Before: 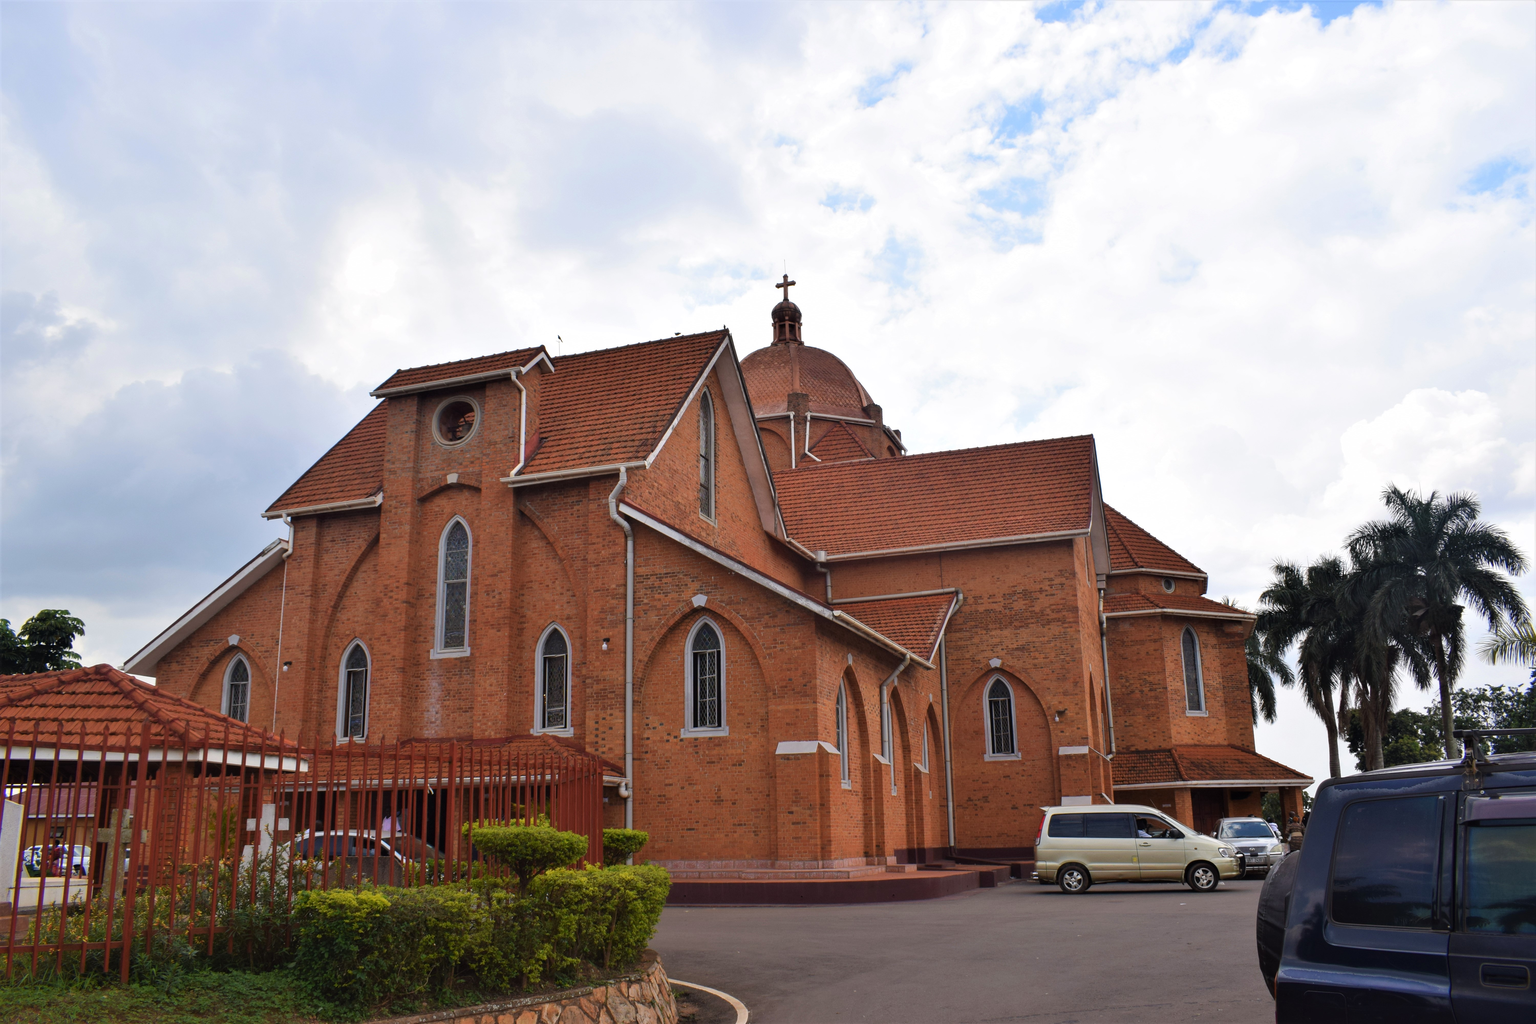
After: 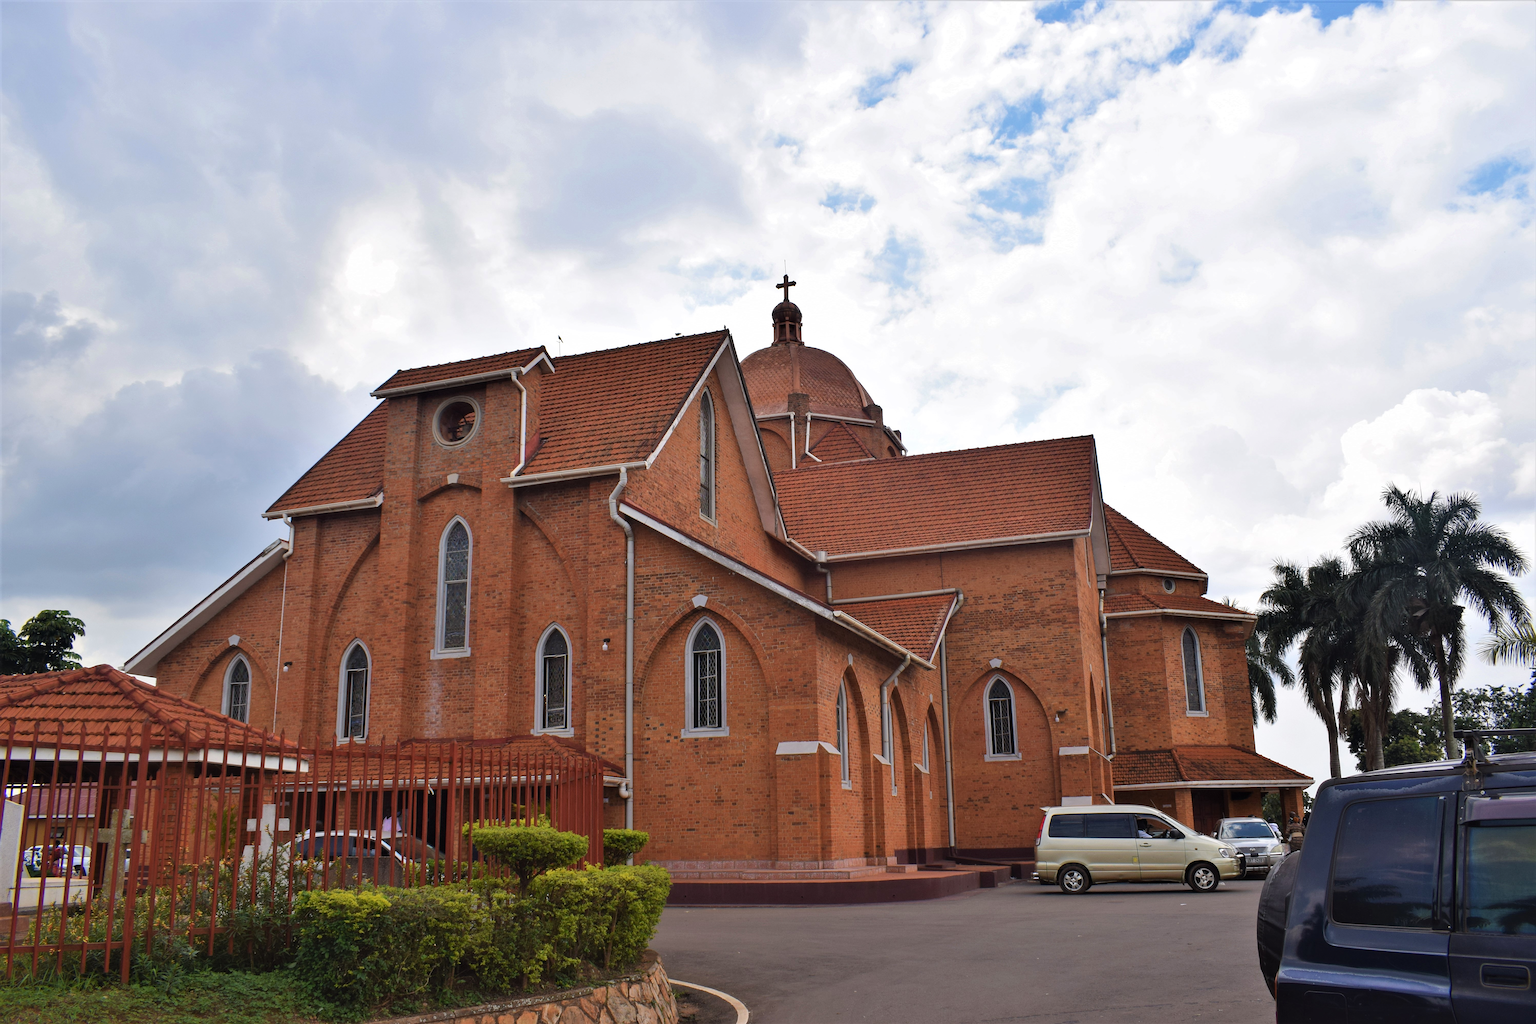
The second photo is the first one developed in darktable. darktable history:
shadows and highlights: shadows 32.47, highlights -45.73, compress 49.87%, soften with gaussian
sharpen: amount 0.216
